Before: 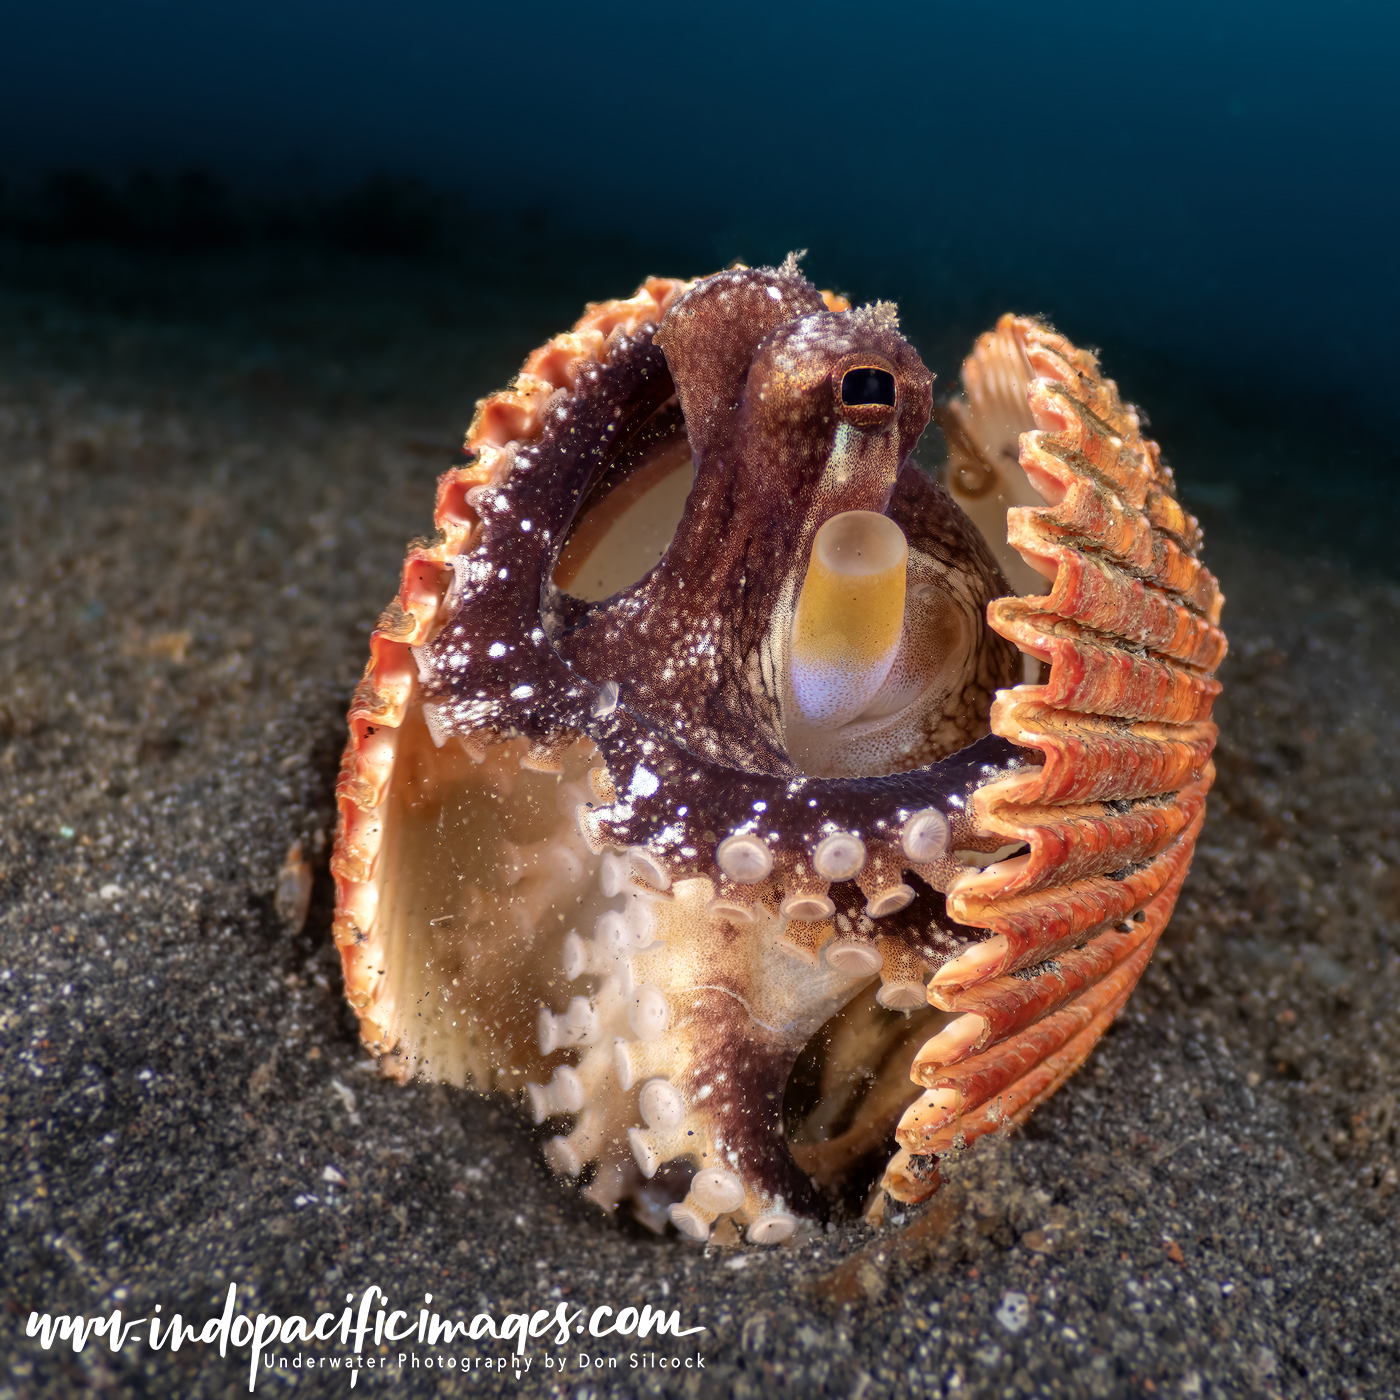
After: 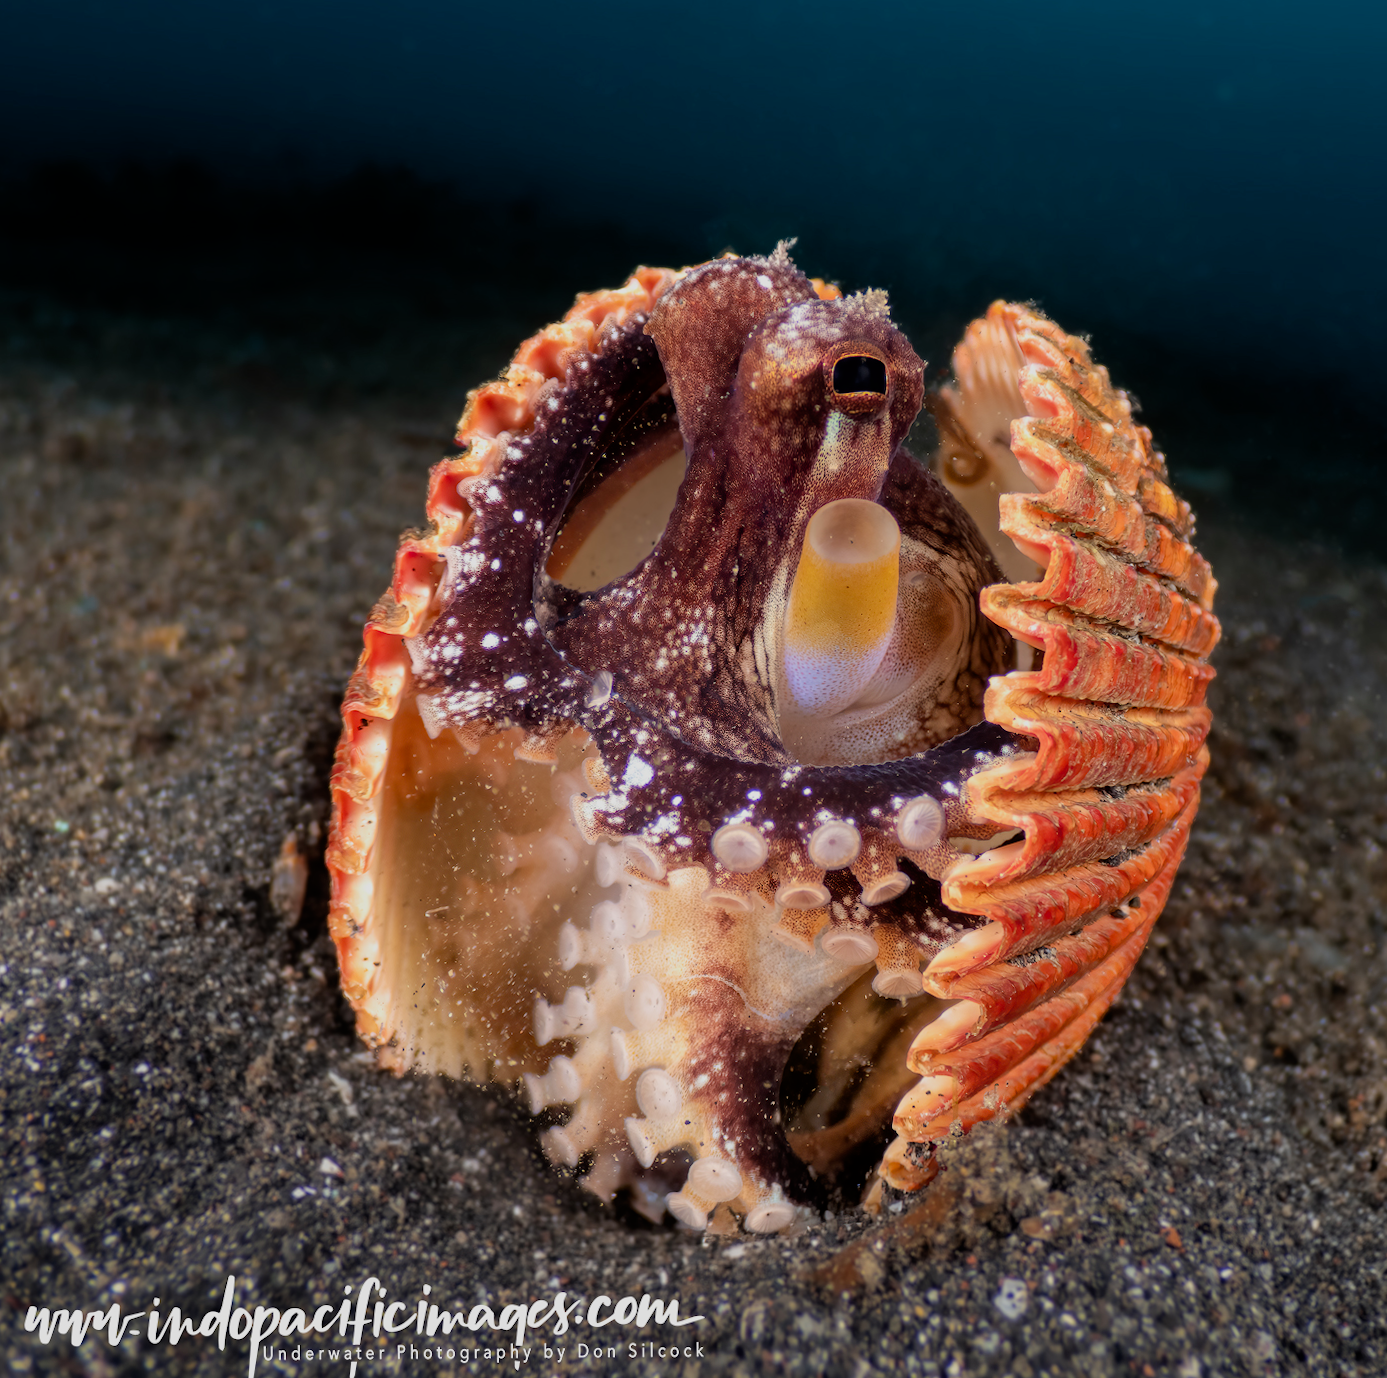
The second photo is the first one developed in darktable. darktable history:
rotate and perspective: rotation -0.45°, automatic cropping original format, crop left 0.008, crop right 0.992, crop top 0.012, crop bottom 0.988
filmic rgb: white relative exposure 3.8 EV, hardness 4.35
